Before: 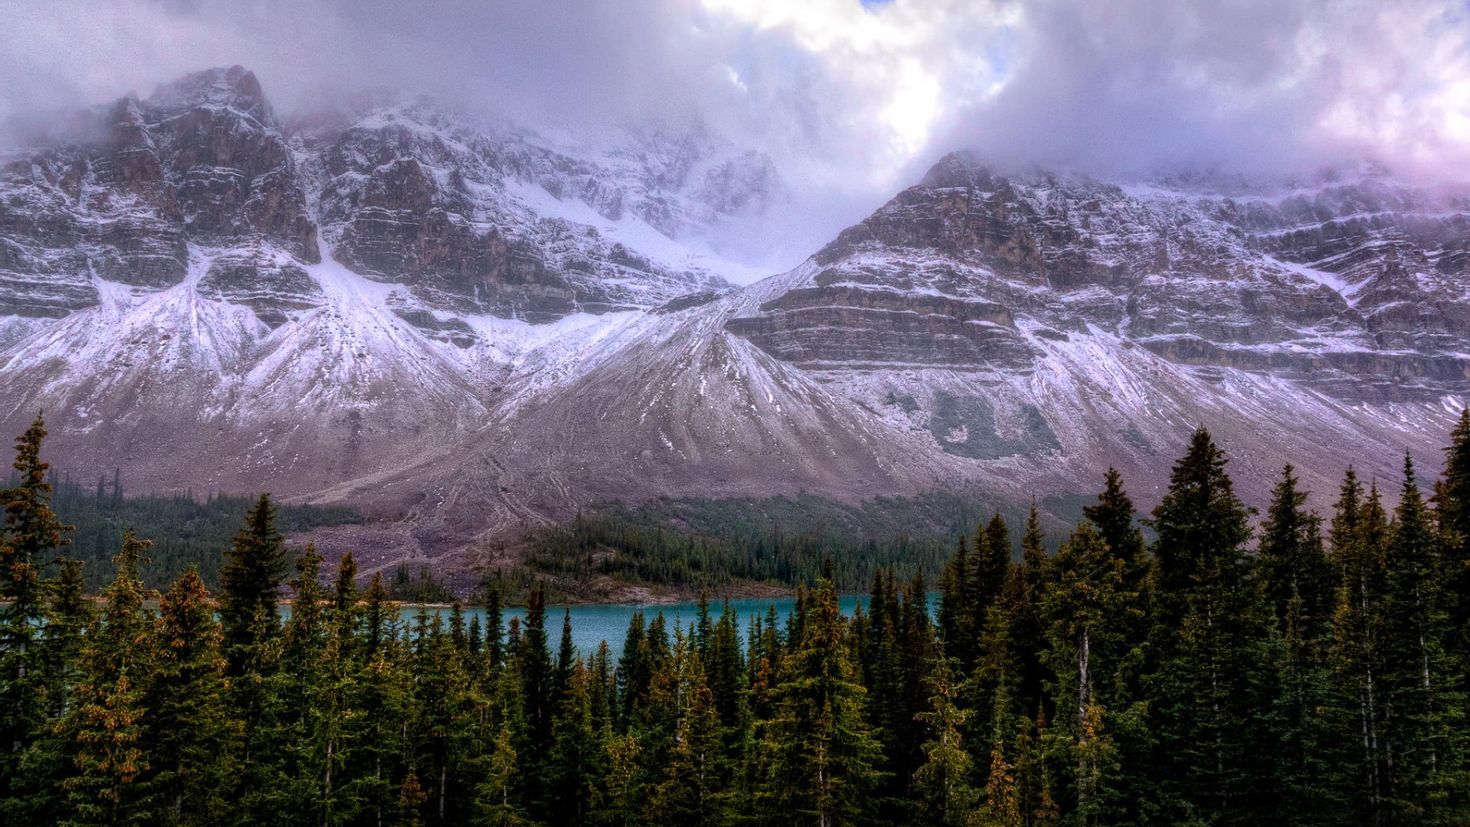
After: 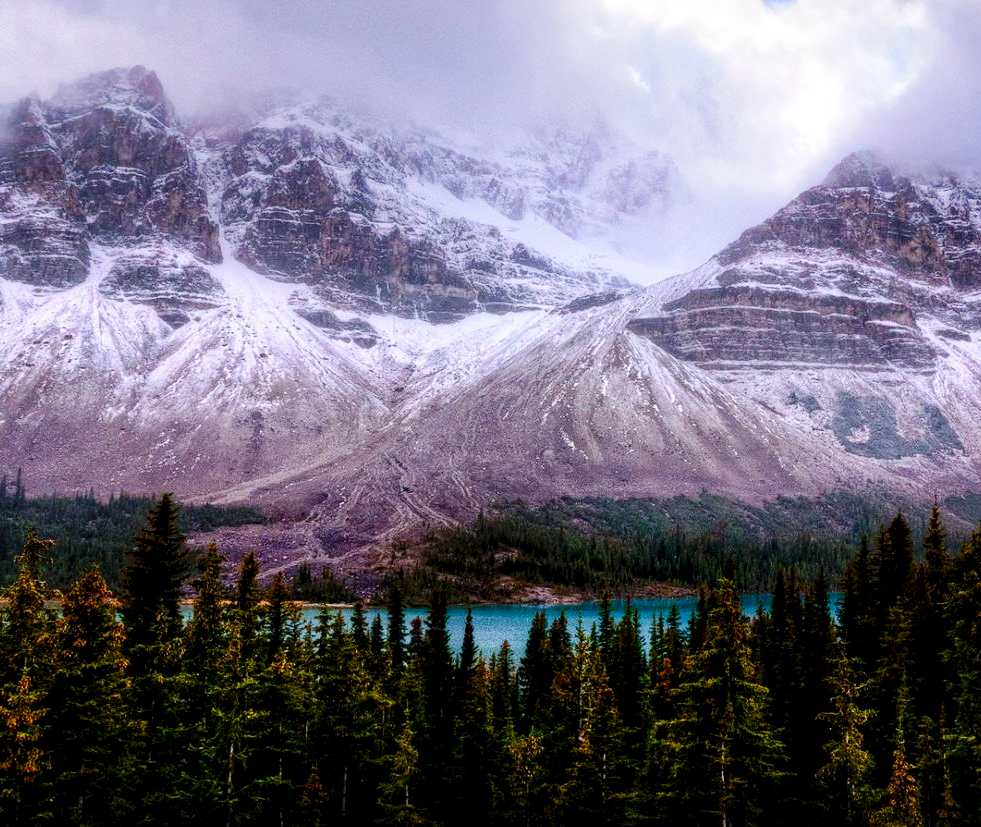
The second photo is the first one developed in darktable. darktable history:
base curve: curves: ch0 [(0, 0) (0.036, 0.025) (0.121, 0.166) (0.206, 0.329) (0.605, 0.79) (1, 1)], preserve colors none
crop and rotate: left 6.669%, right 26.557%
exposure: black level correction 0.009, compensate exposure bias true, compensate highlight preservation false
